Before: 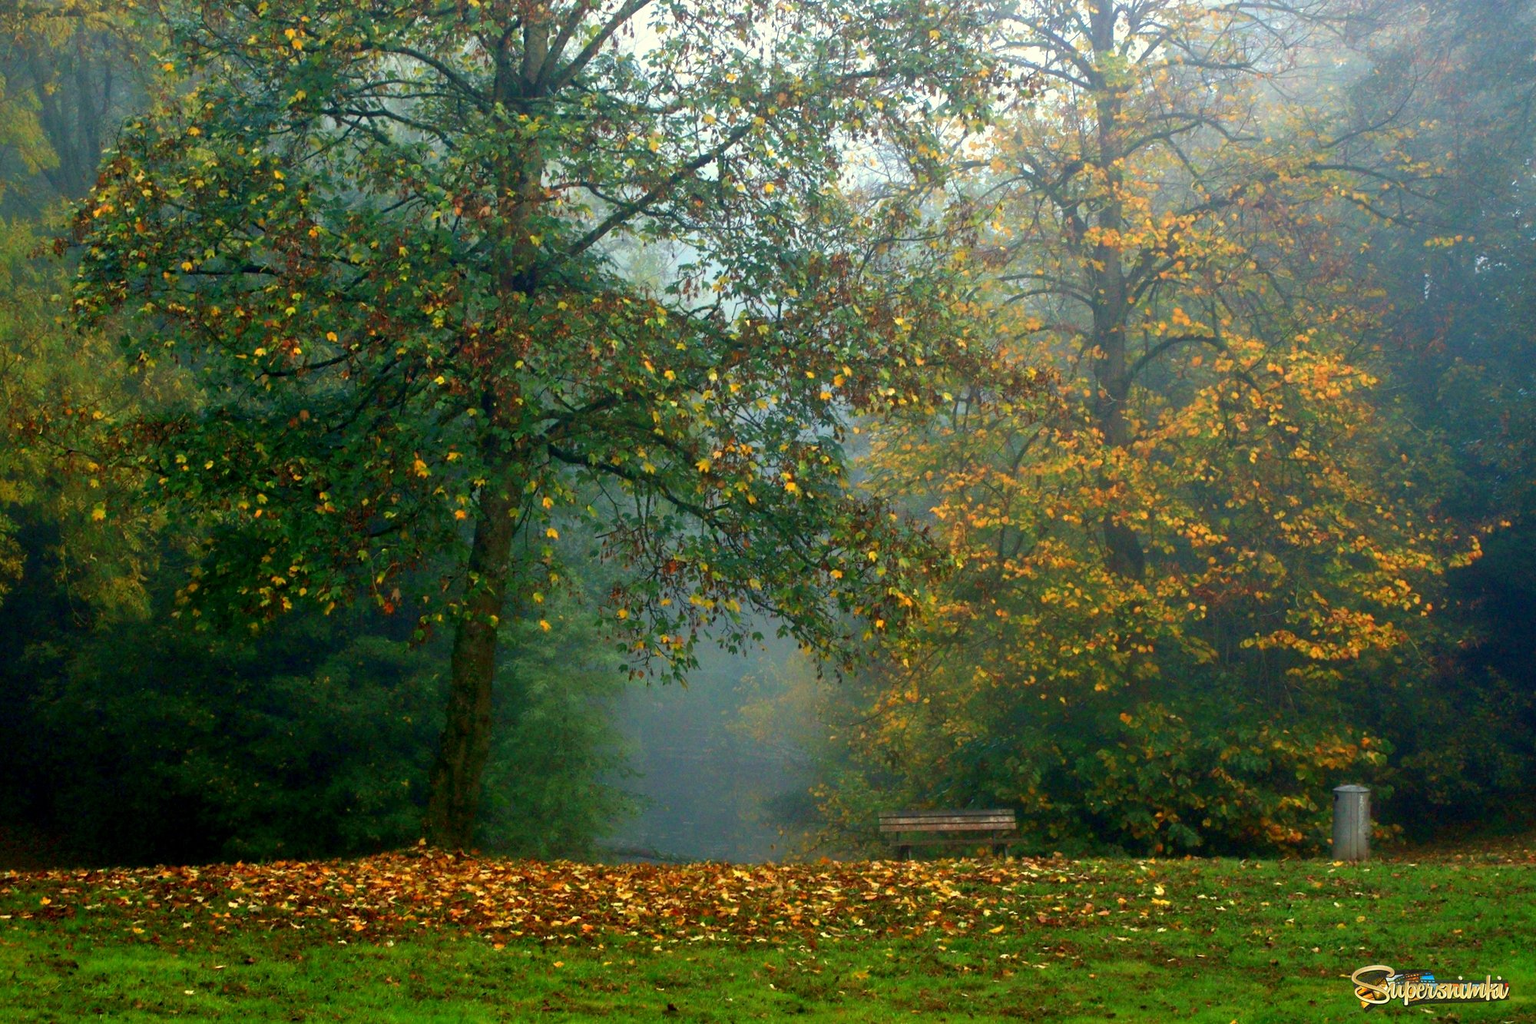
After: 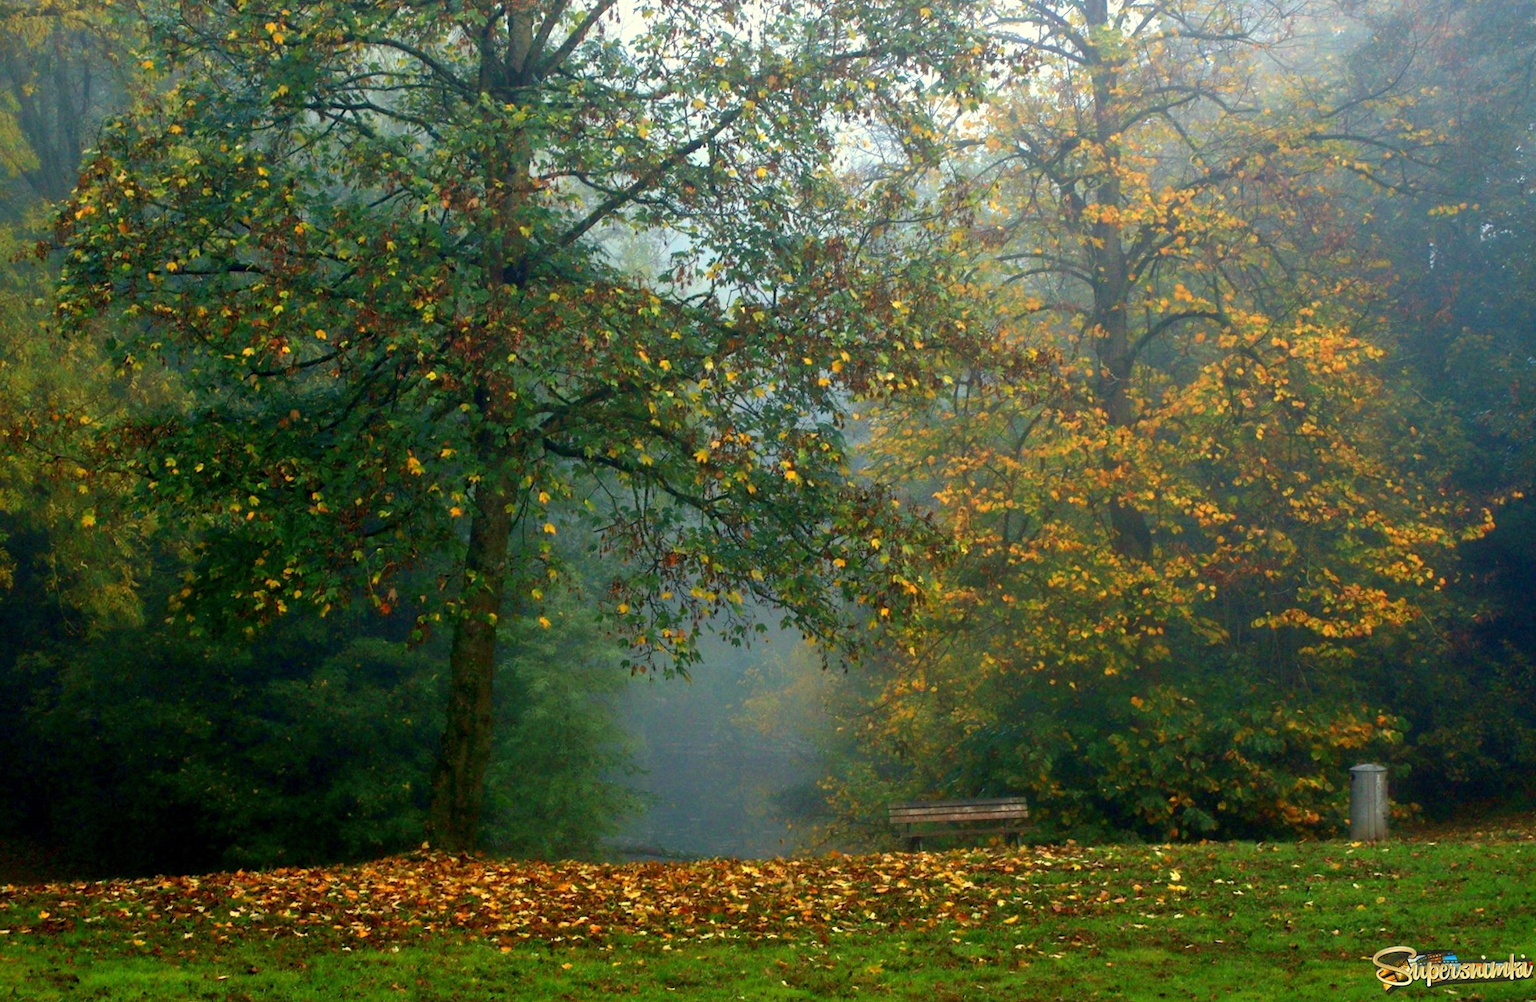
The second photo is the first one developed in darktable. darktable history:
rotate and perspective: rotation -1.42°, crop left 0.016, crop right 0.984, crop top 0.035, crop bottom 0.965
color contrast: green-magenta contrast 0.96
